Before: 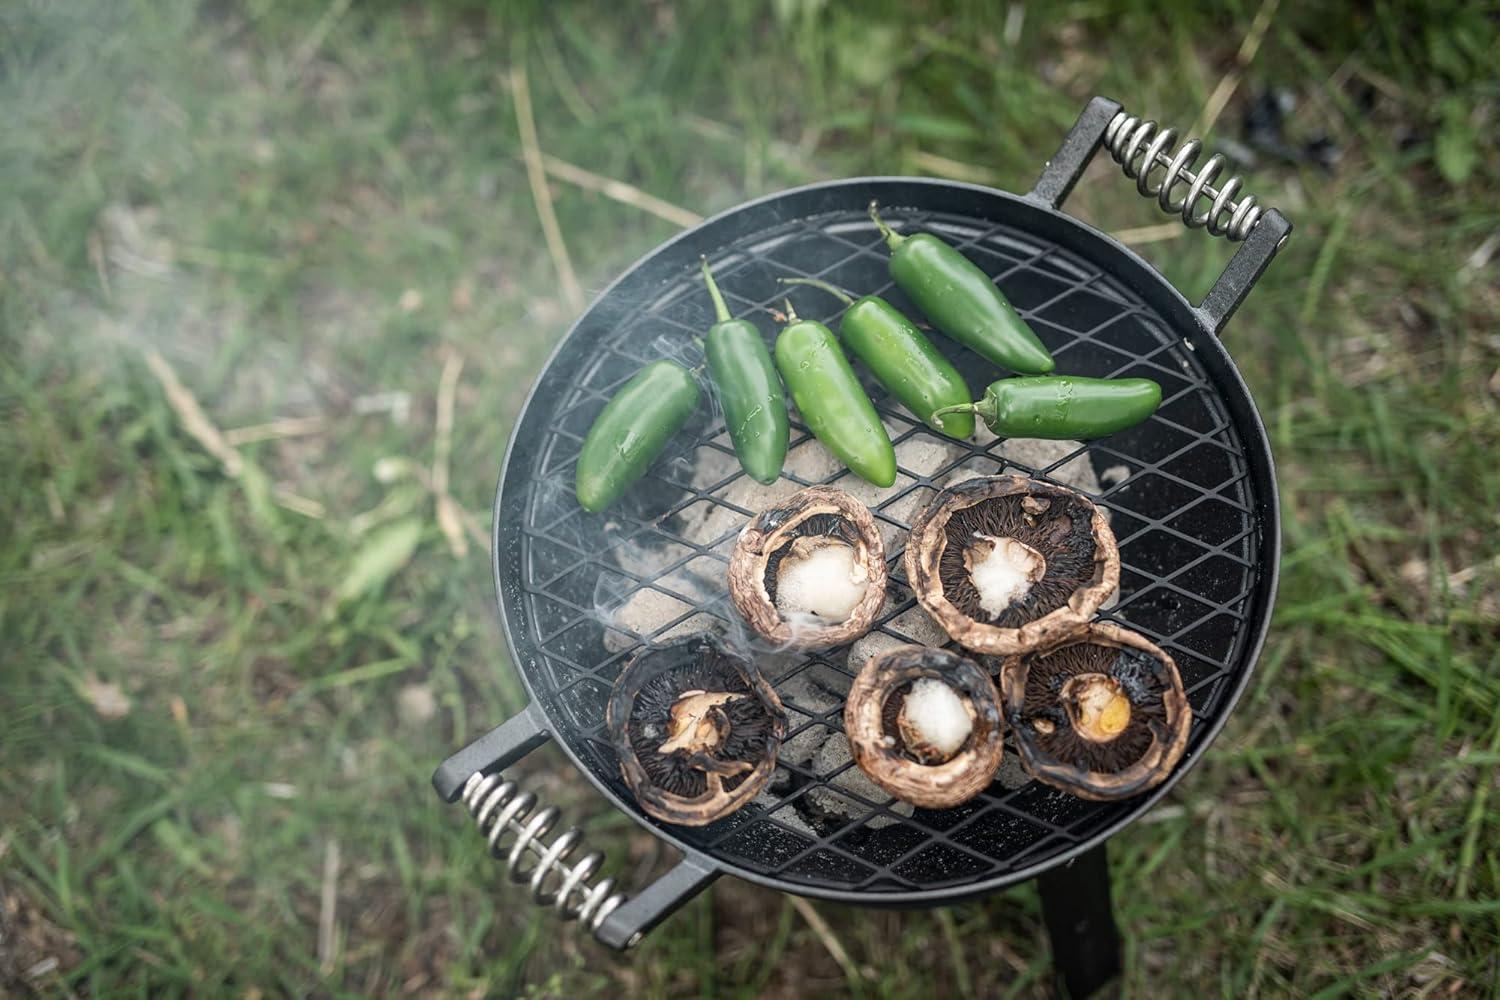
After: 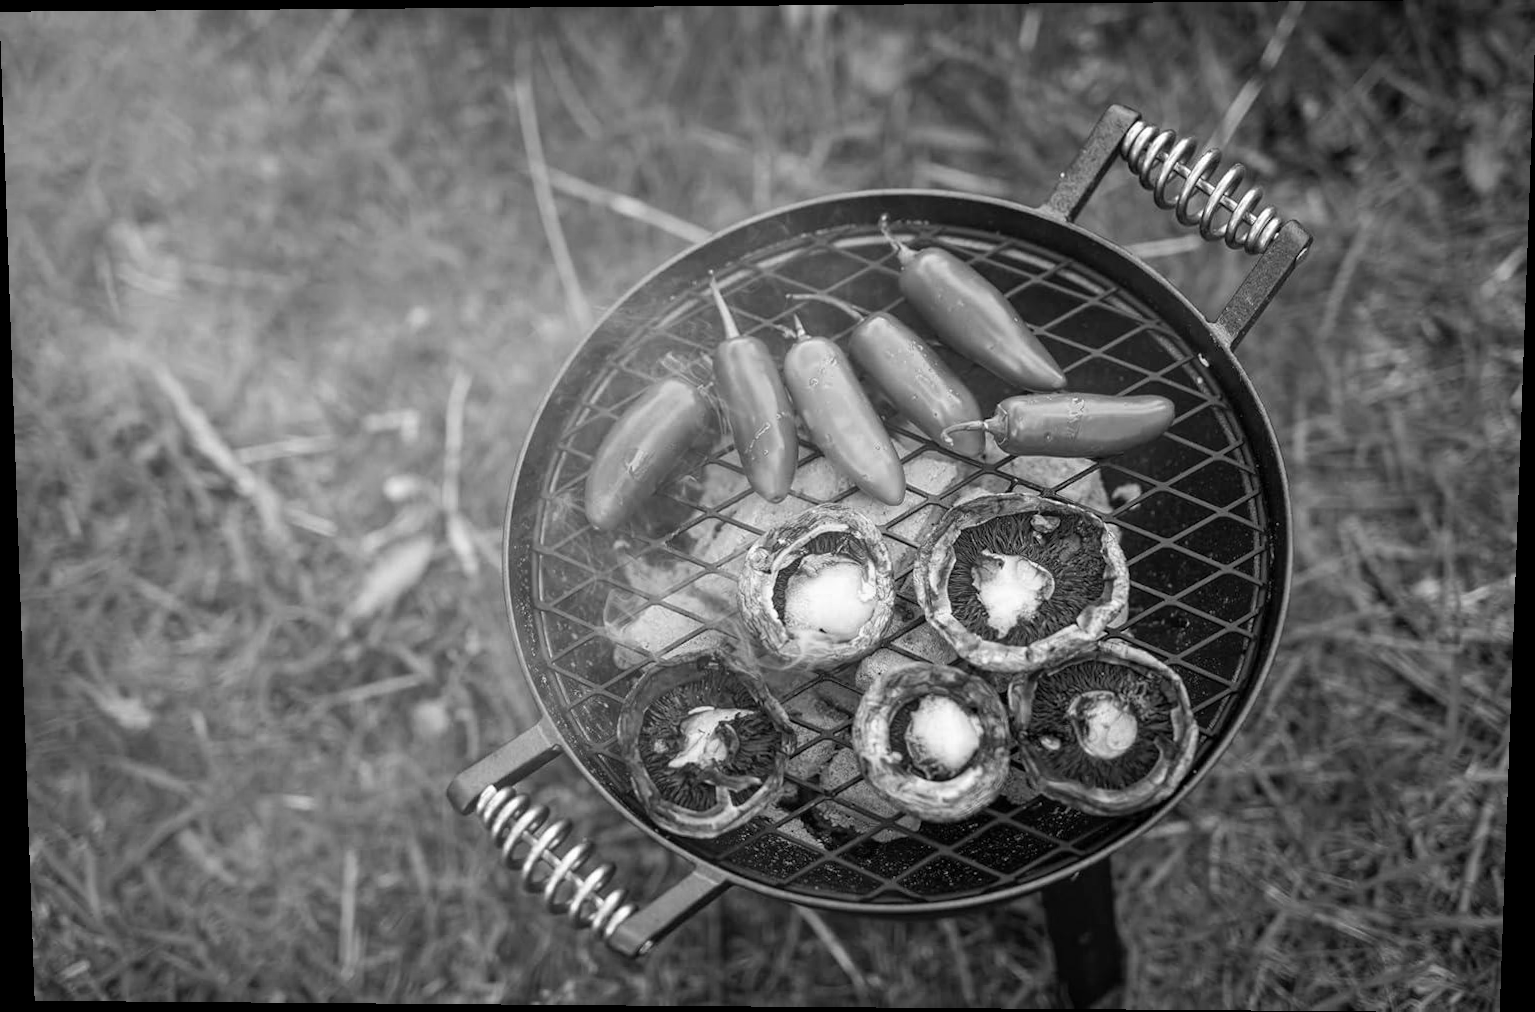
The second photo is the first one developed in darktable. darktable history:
rotate and perspective: lens shift (vertical) 0.048, lens shift (horizontal) -0.024, automatic cropping off
monochrome: on, module defaults
